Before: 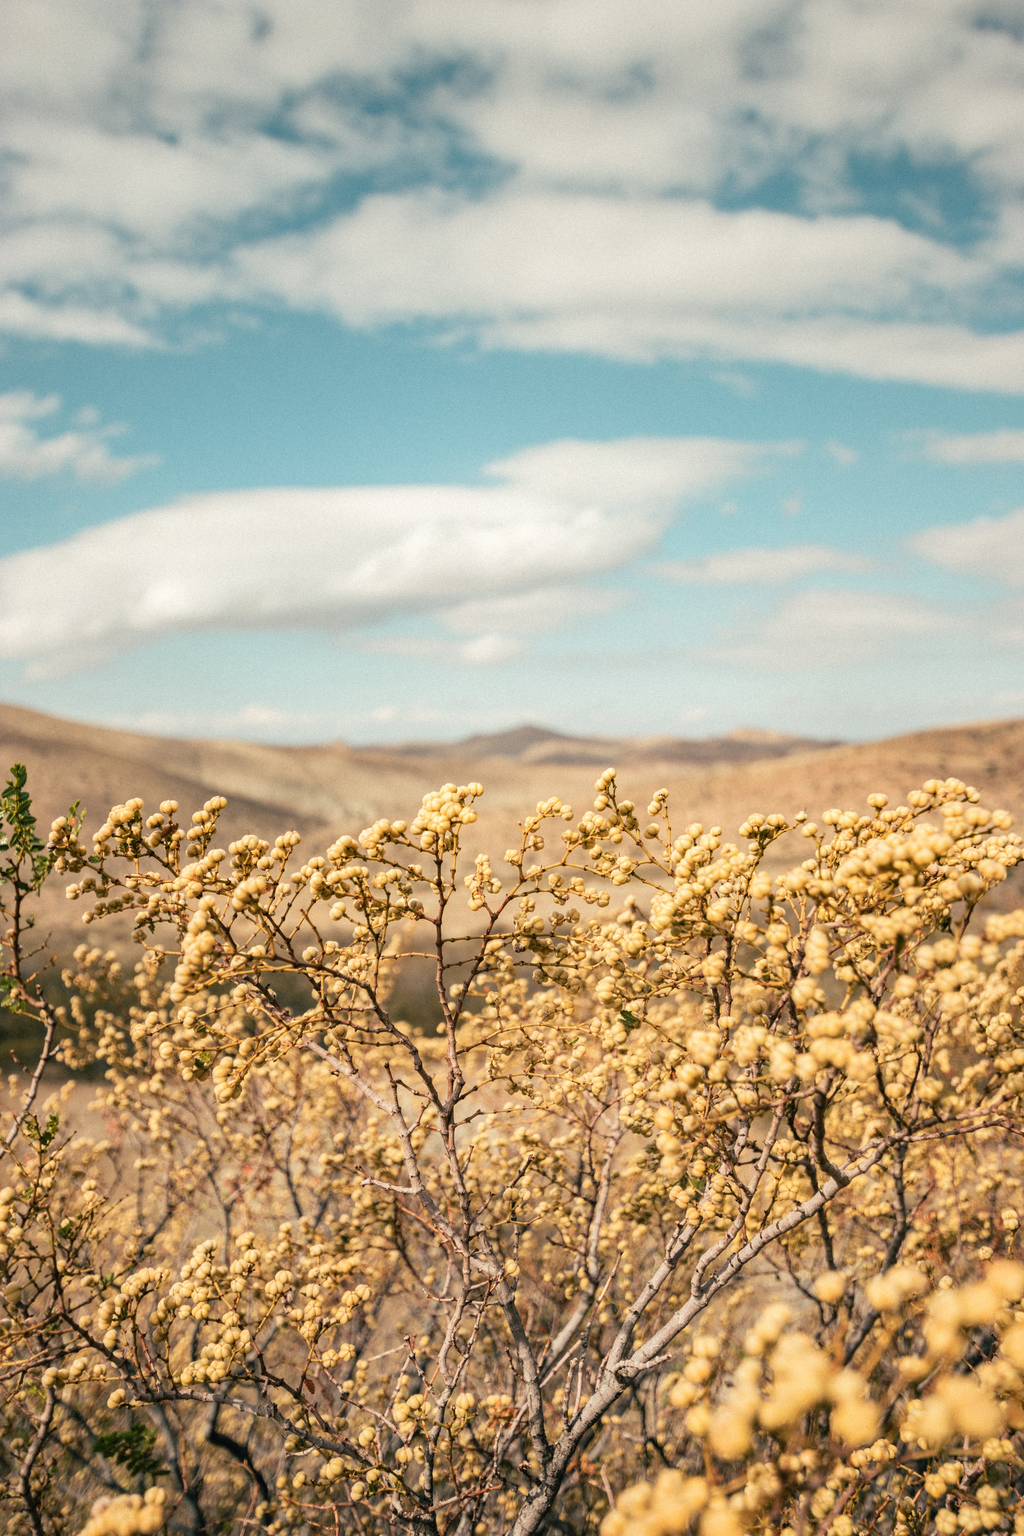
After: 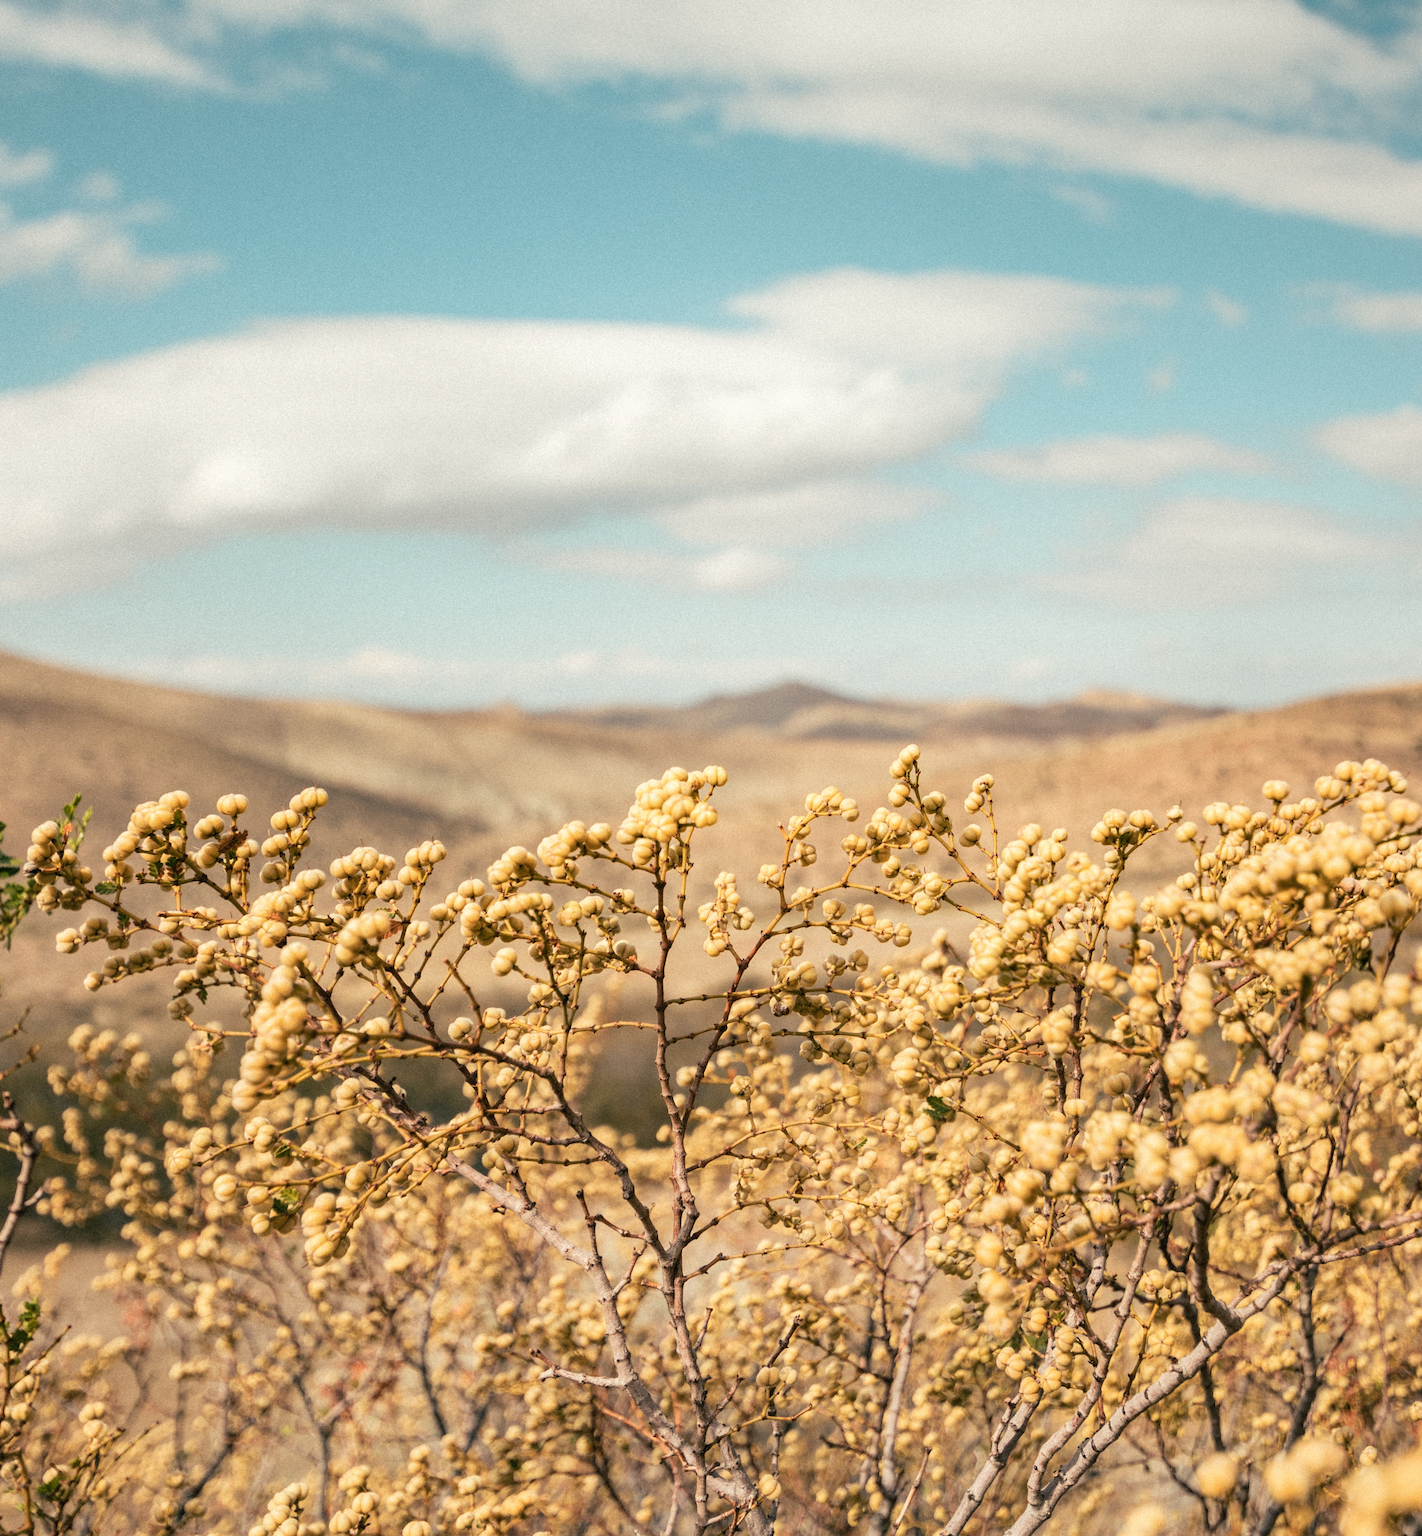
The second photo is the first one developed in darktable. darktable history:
rotate and perspective: rotation -0.013°, lens shift (vertical) -0.027, lens shift (horizontal) 0.178, crop left 0.016, crop right 0.989, crop top 0.082, crop bottom 0.918
crop and rotate: left 2.991%, top 13.302%, right 1.981%, bottom 12.636%
